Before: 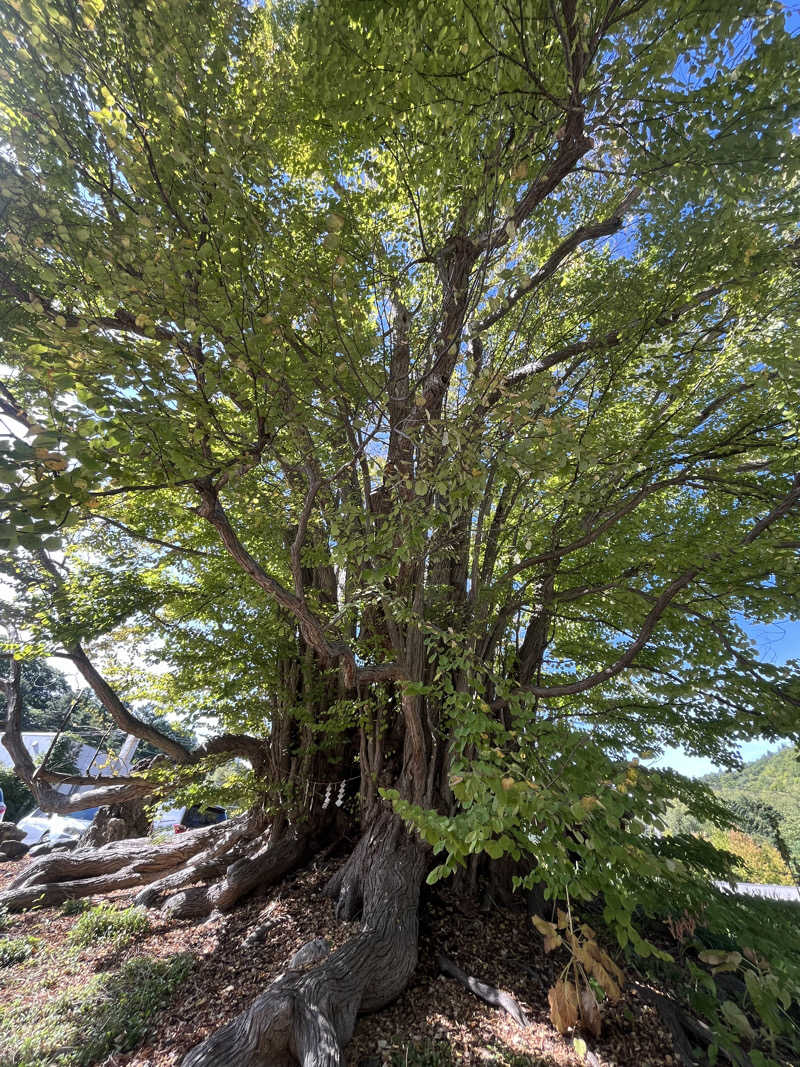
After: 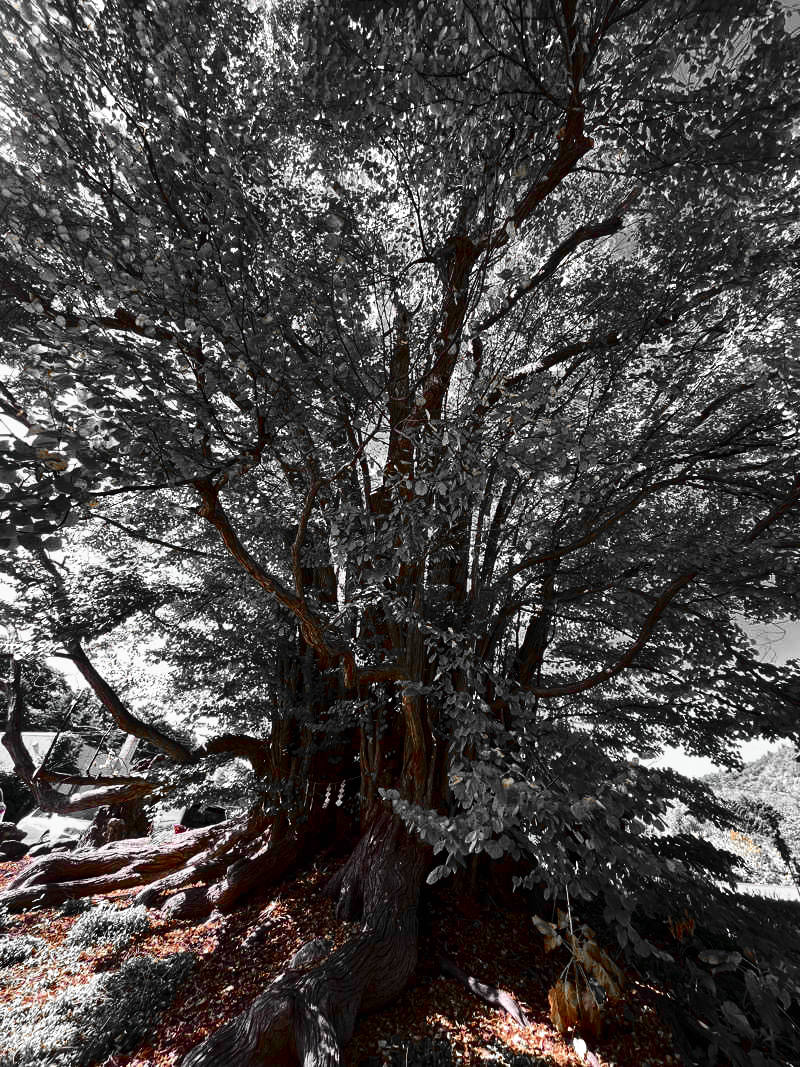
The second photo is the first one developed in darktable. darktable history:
tone curve: curves: ch0 [(0, 0.003) (0.044, 0.032) (0.12, 0.089) (0.19, 0.164) (0.269, 0.269) (0.473, 0.533) (0.595, 0.695) (0.718, 0.823) (0.855, 0.931) (1, 0.982)]; ch1 [(0, 0) (0.243, 0.245) (0.427, 0.387) (0.493, 0.481) (0.501, 0.5) (0.521, 0.528) (0.554, 0.586) (0.607, 0.655) (0.671, 0.735) (0.796, 0.85) (1, 1)]; ch2 [(0, 0) (0.249, 0.216) (0.357, 0.317) (0.448, 0.432) (0.478, 0.492) (0.498, 0.499) (0.517, 0.519) (0.537, 0.57) (0.569, 0.623) (0.61, 0.663) (0.706, 0.75) (0.808, 0.809) (0.991, 0.968)], color space Lab, independent channels, preserve colors none
color zones: curves: ch0 [(0, 0.497) (0.096, 0.361) (0.221, 0.538) (0.429, 0.5) (0.571, 0.5) (0.714, 0.5) (0.857, 0.5) (1, 0.497)]; ch1 [(0, 0.5) (0.143, 0.5) (0.257, -0.002) (0.429, 0.04) (0.571, -0.001) (0.714, -0.015) (0.857, 0.024) (1, 0.5)]
contrast brightness saturation: contrast 0.13, brightness -0.244, saturation 0.137
